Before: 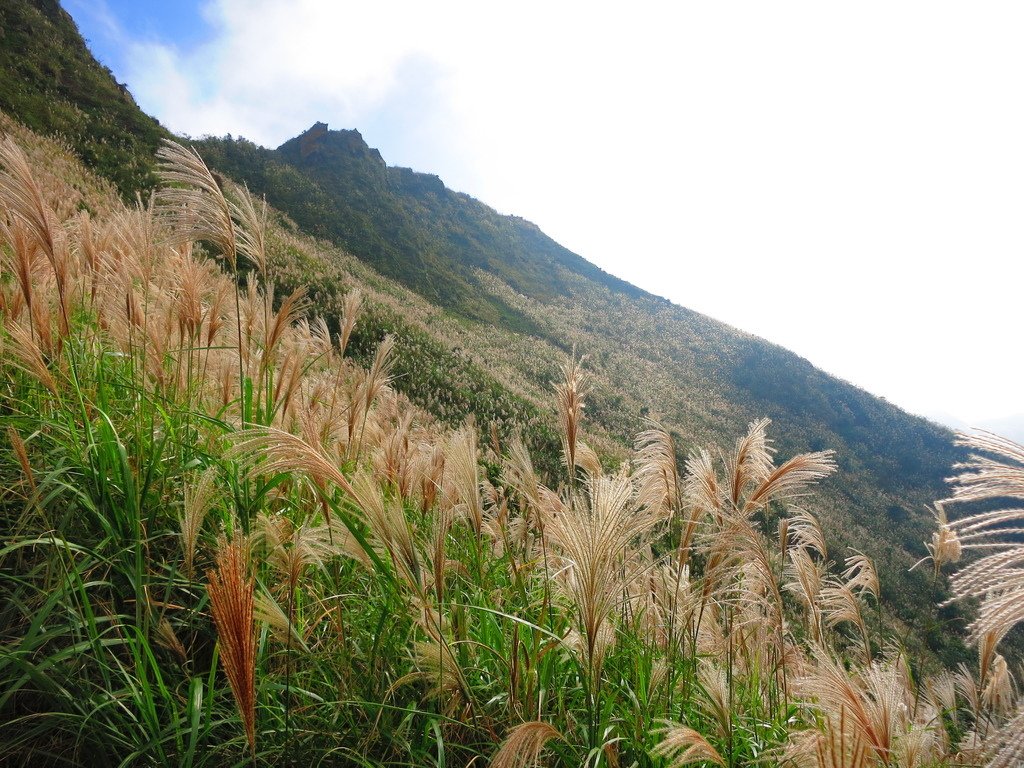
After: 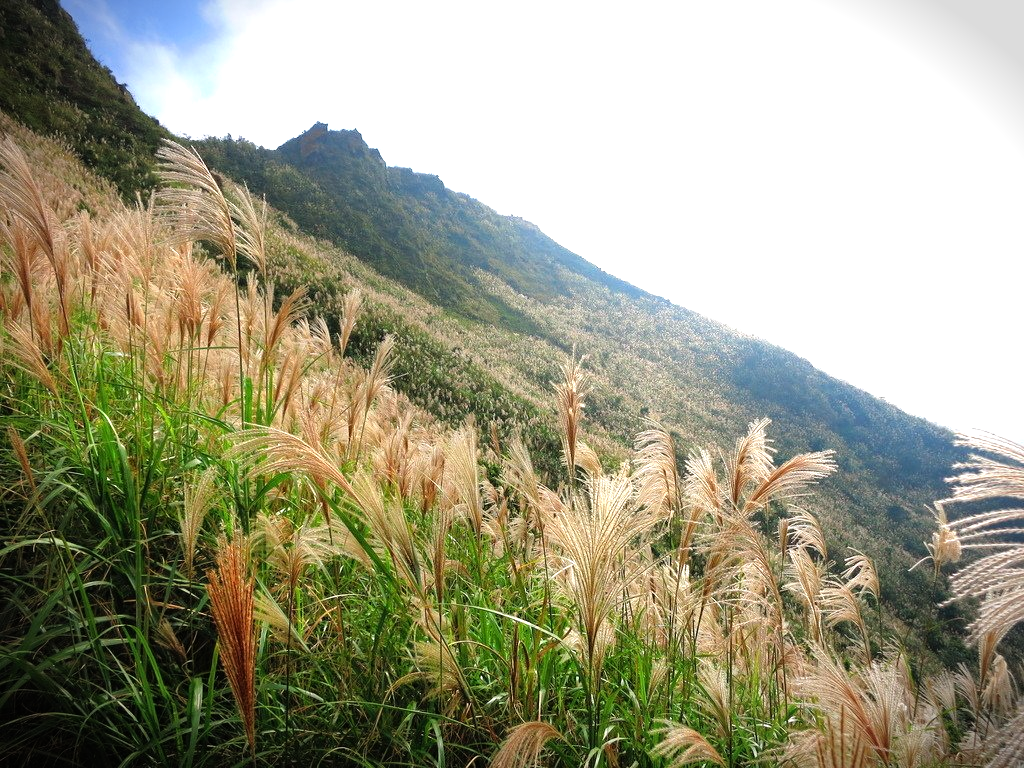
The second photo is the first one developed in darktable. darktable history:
tone equalizer: -8 EV -0.714 EV, -7 EV -0.734 EV, -6 EV -0.563 EV, -5 EV -0.42 EV, -3 EV 0.394 EV, -2 EV 0.6 EV, -1 EV 0.687 EV, +0 EV 0.77 EV
vignetting: brightness -0.58, saturation -0.108, automatic ratio true, unbound false
